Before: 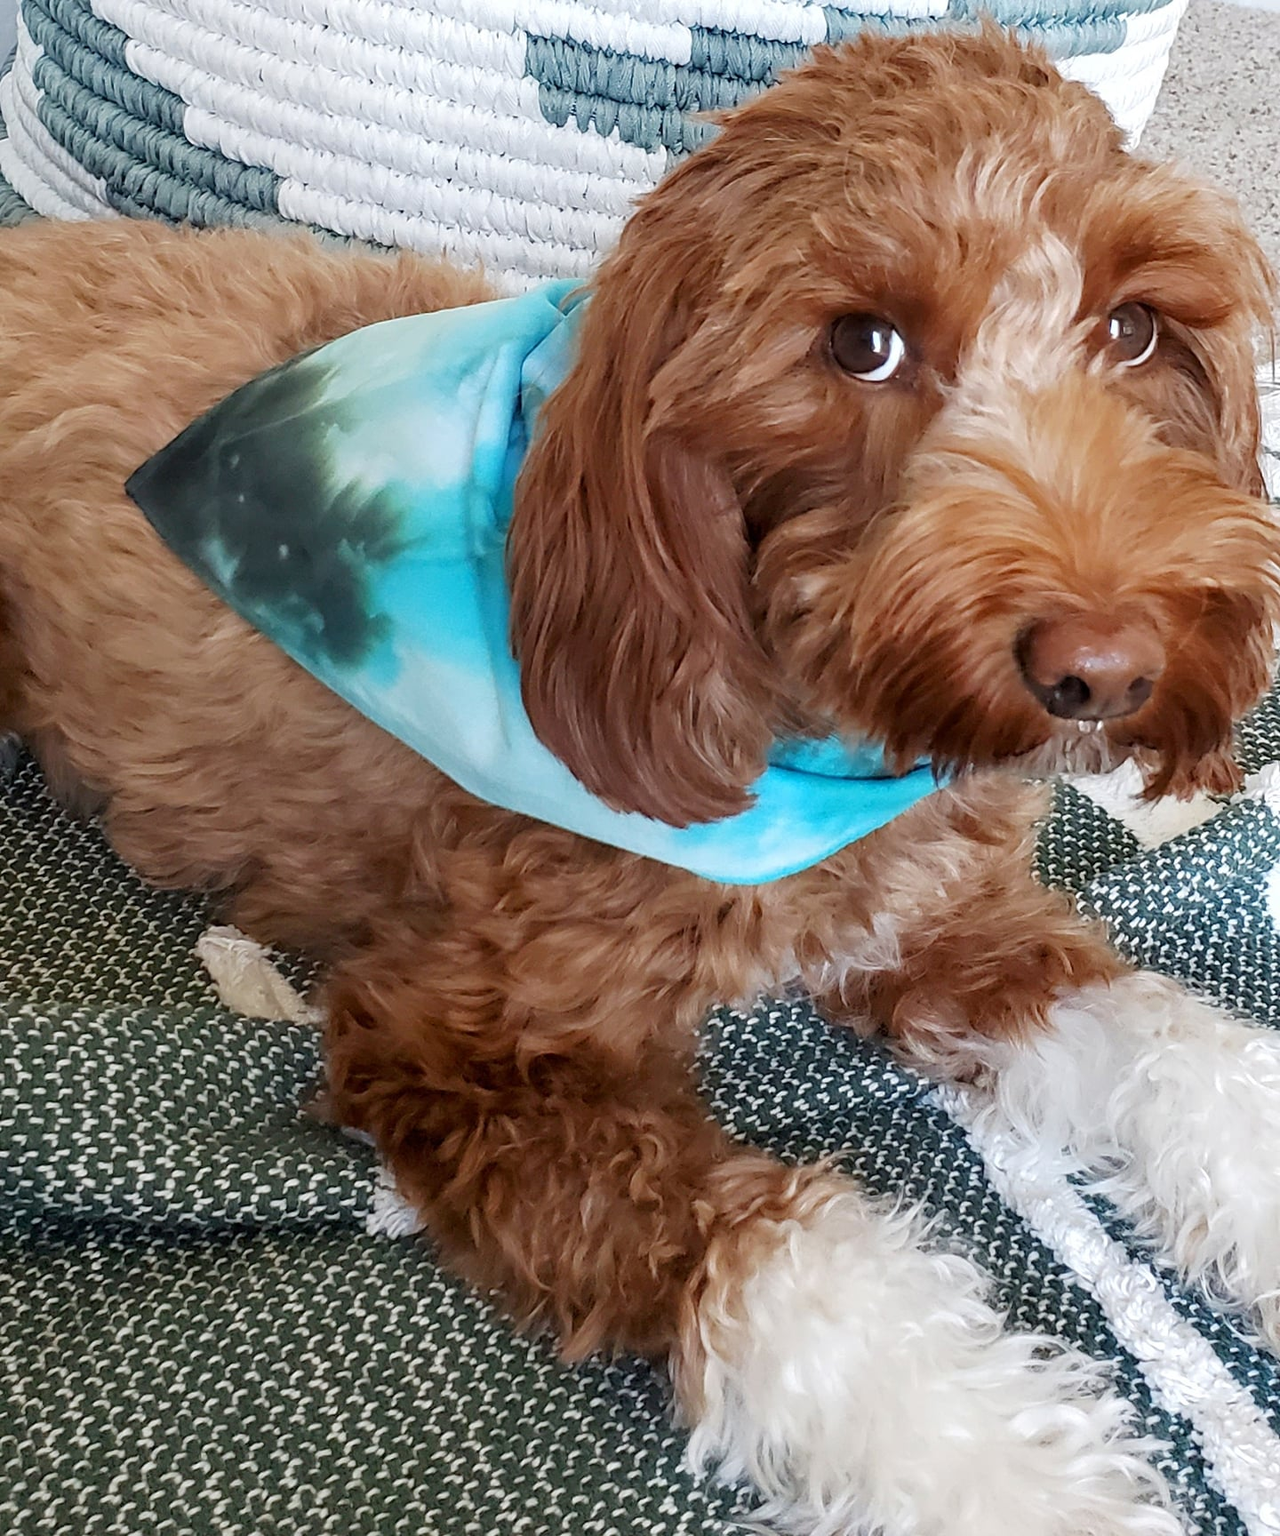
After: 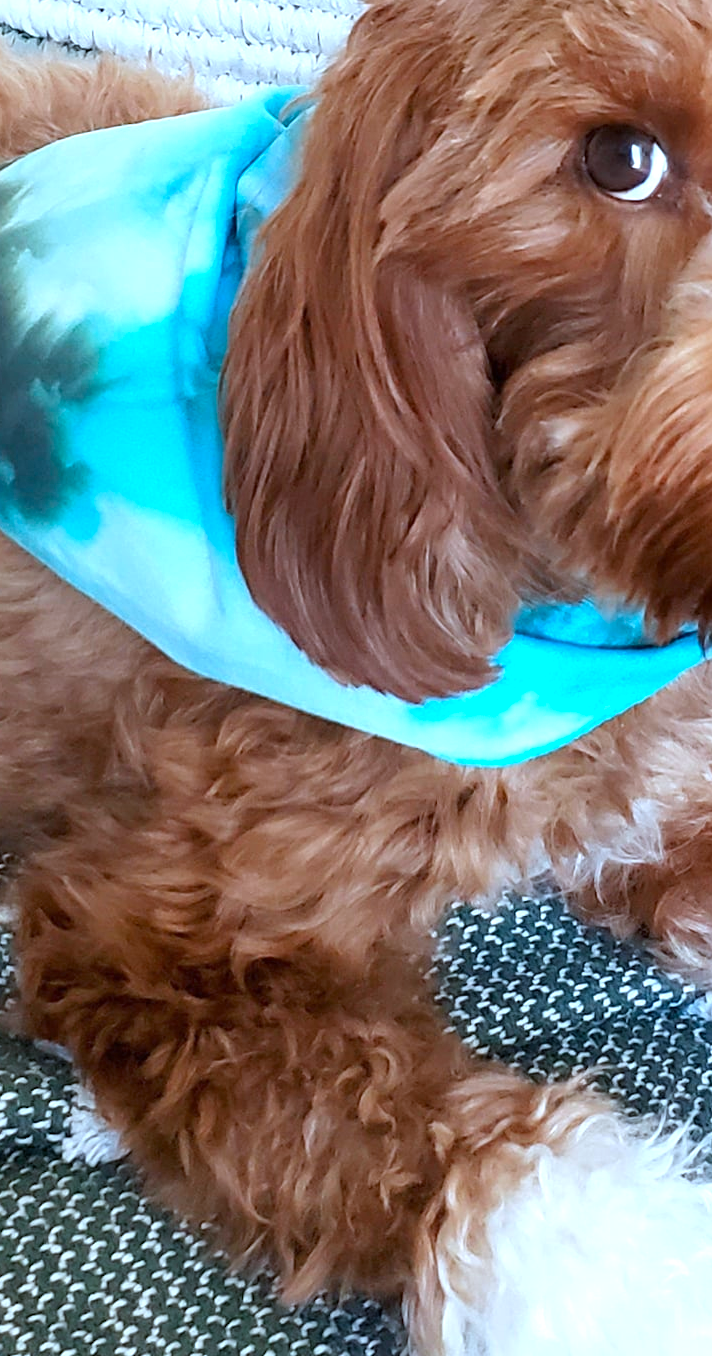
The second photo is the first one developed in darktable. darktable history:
exposure: exposure 0.485 EV, compensate highlight preservation false
color calibration: output R [1.063, -0.012, -0.003, 0], output G [0, 1.022, 0.021, 0], output B [-0.079, 0.047, 1, 0], illuminant custom, x 0.389, y 0.387, temperature 3838.64 K
crop and rotate: angle 0.02°, left 24.353%, top 13.219%, right 26.156%, bottom 8.224%
